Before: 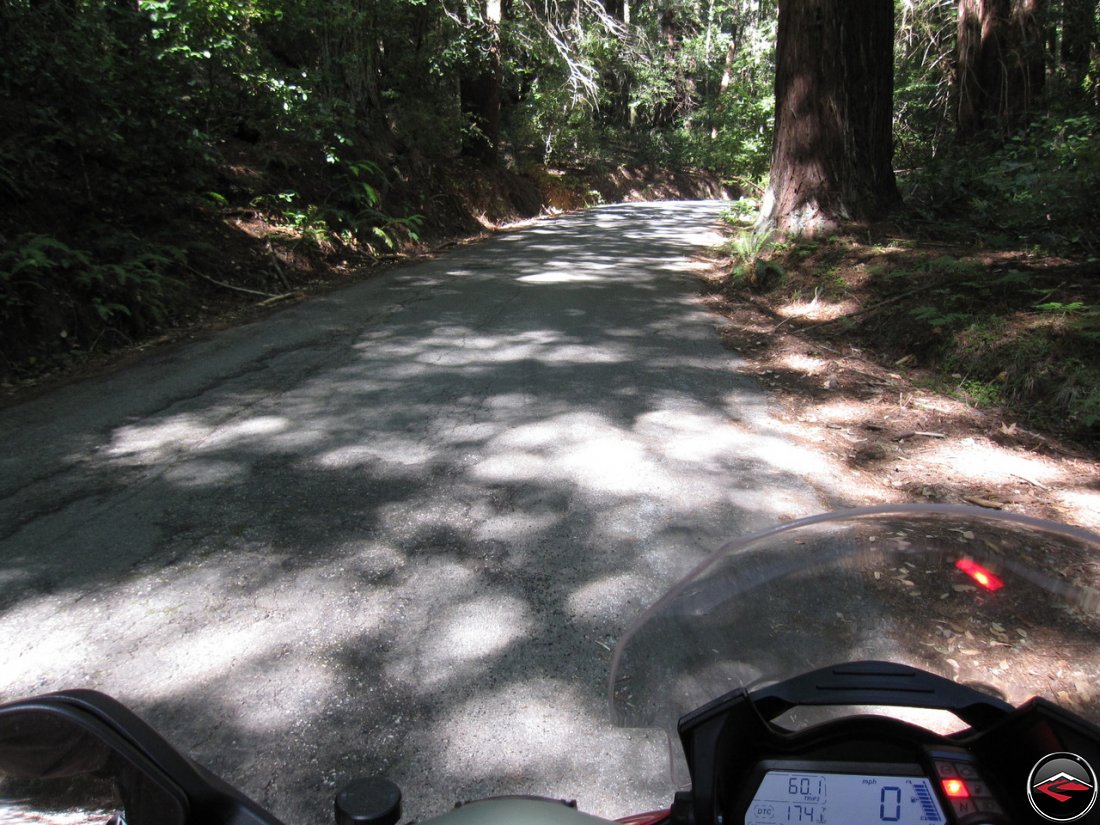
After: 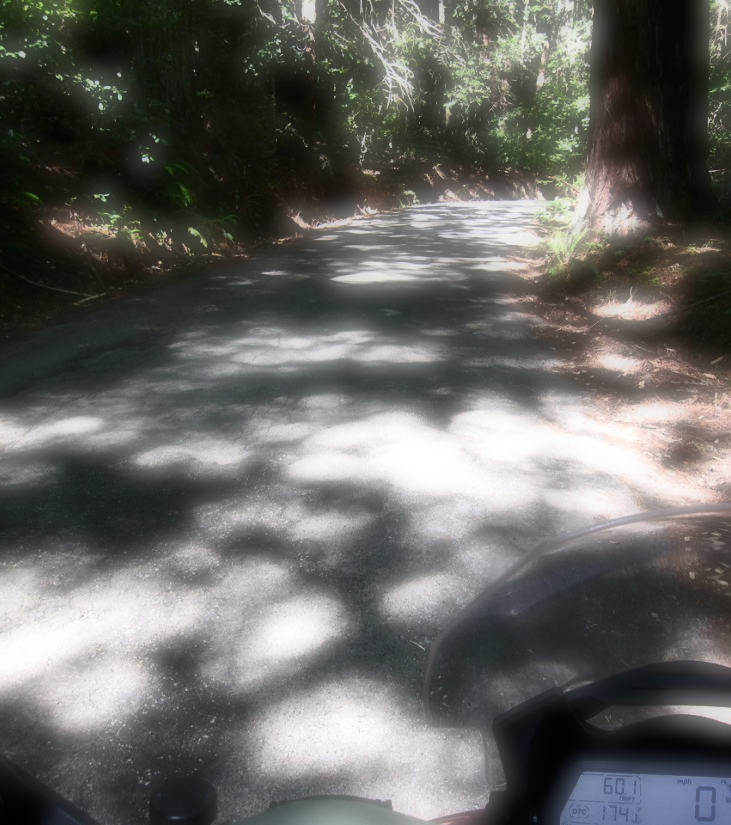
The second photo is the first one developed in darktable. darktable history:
contrast brightness saturation: contrast 0.28
crop: left 16.899%, right 16.556%
soften: on, module defaults
